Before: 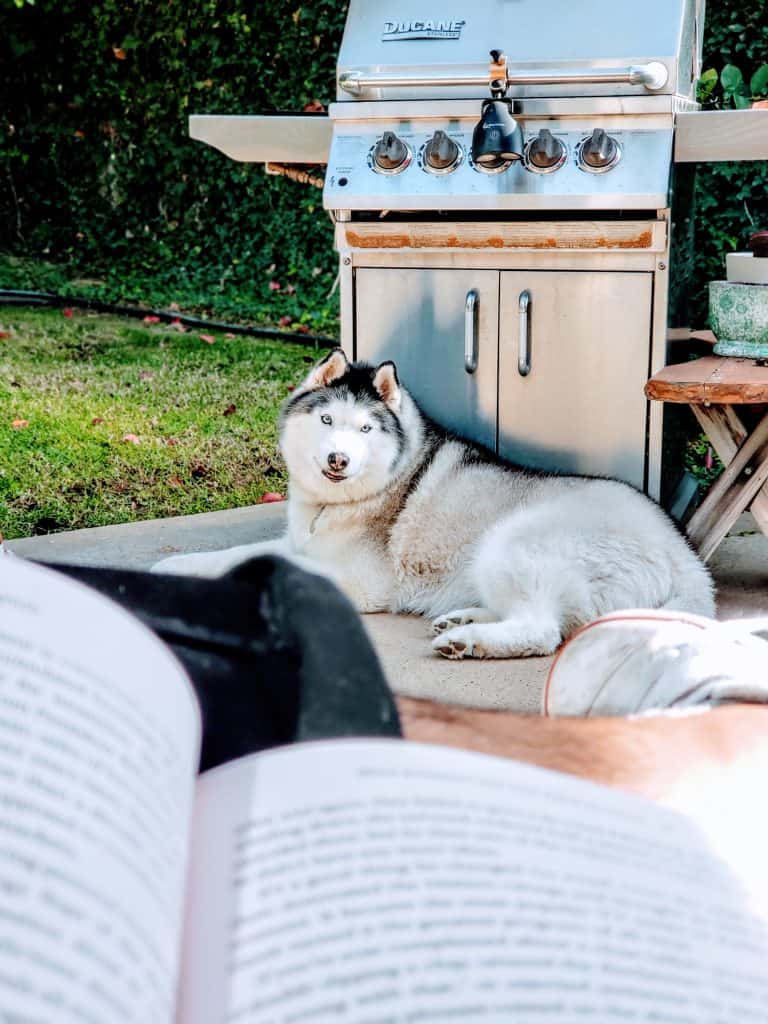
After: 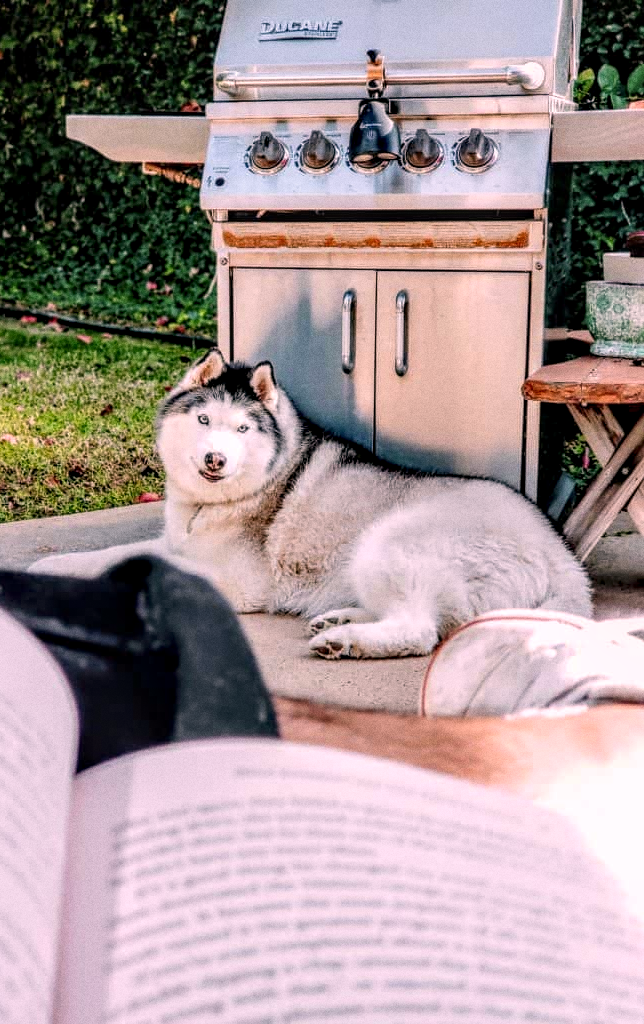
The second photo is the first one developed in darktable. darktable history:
crop: left 16.145%
grain: coarseness 0.09 ISO
local contrast: highlights 40%, shadows 60%, detail 136%, midtone range 0.514
color correction: highlights a* 14.52, highlights b* 4.84
